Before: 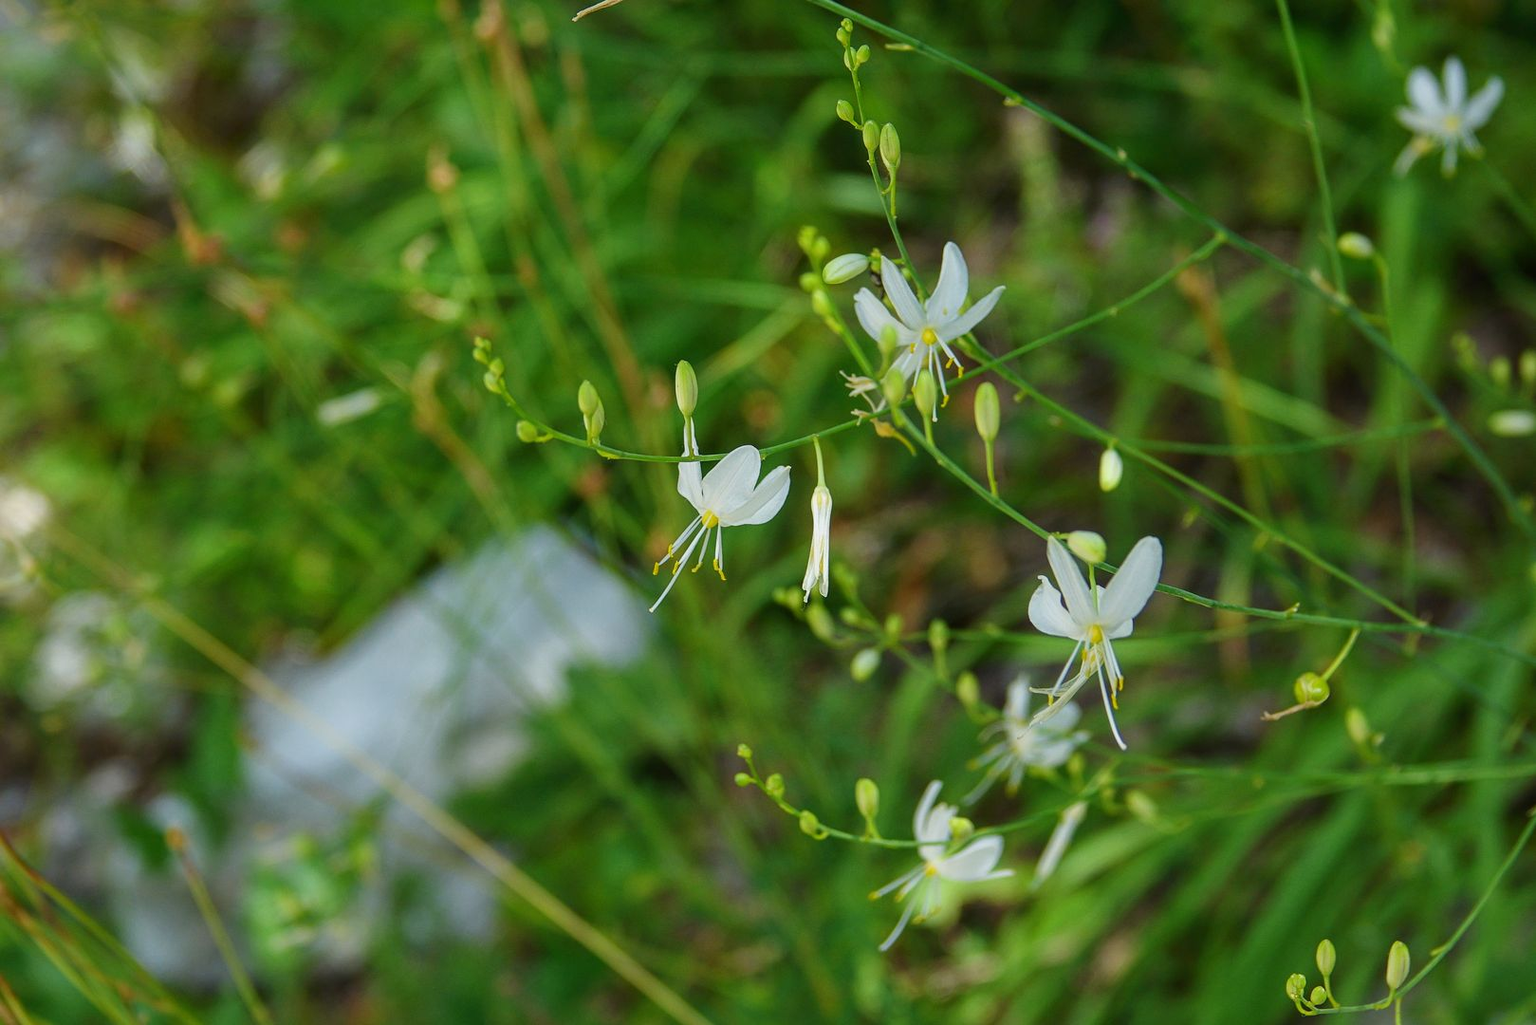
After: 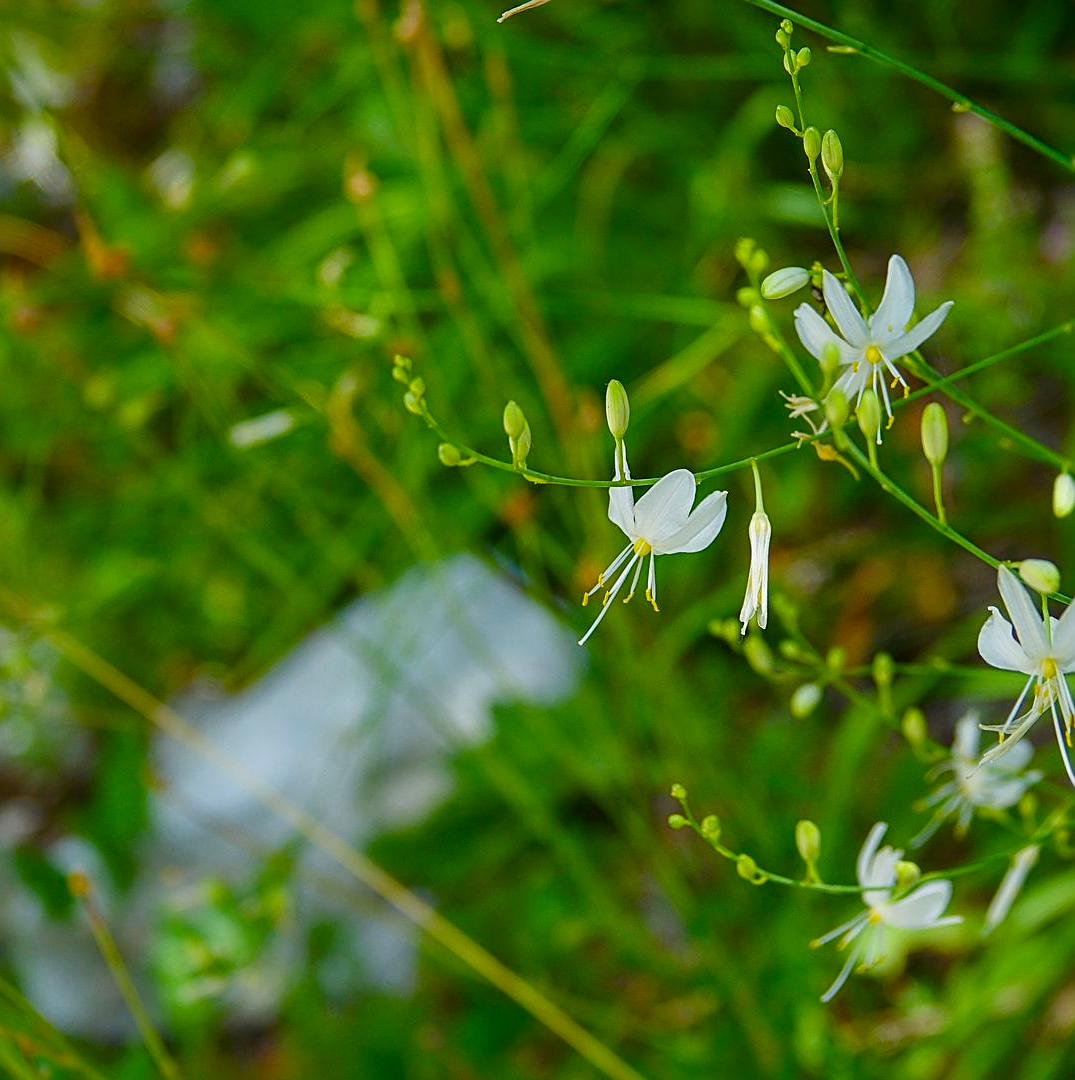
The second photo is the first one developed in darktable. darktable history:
color balance rgb: linear chroma grading › global chroma 9.869%, perceptual saturation grading › global saturation 14.106%, perceptual saturation grading › highlights -25.313%, perceptual saturation grading › shadows 25.46%, global vibrance 20%
crop and rotate: left 6.571%, right 26.978%
sharpen: on, module defaults
